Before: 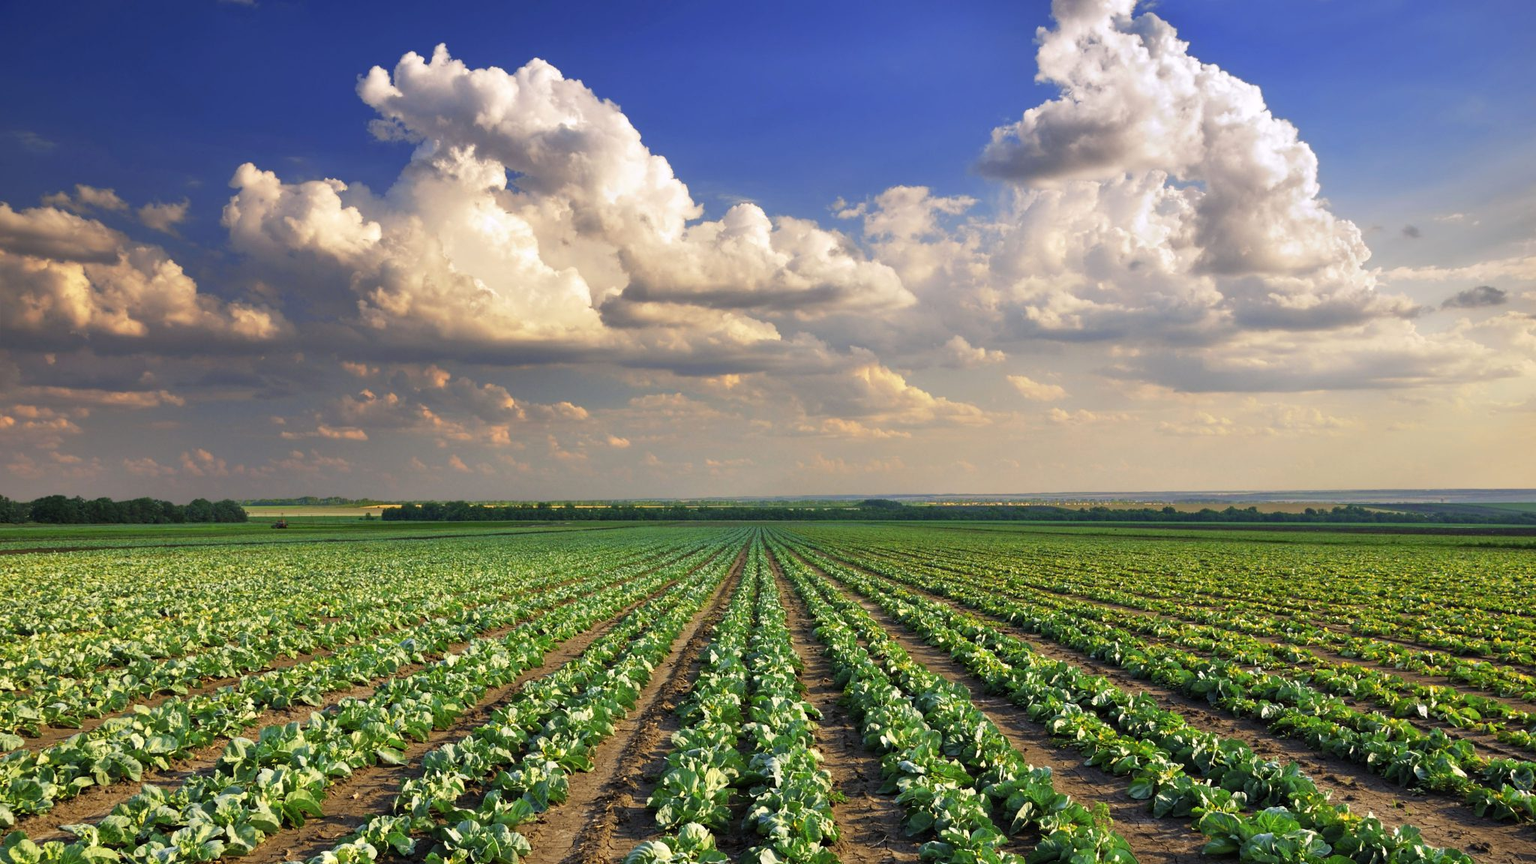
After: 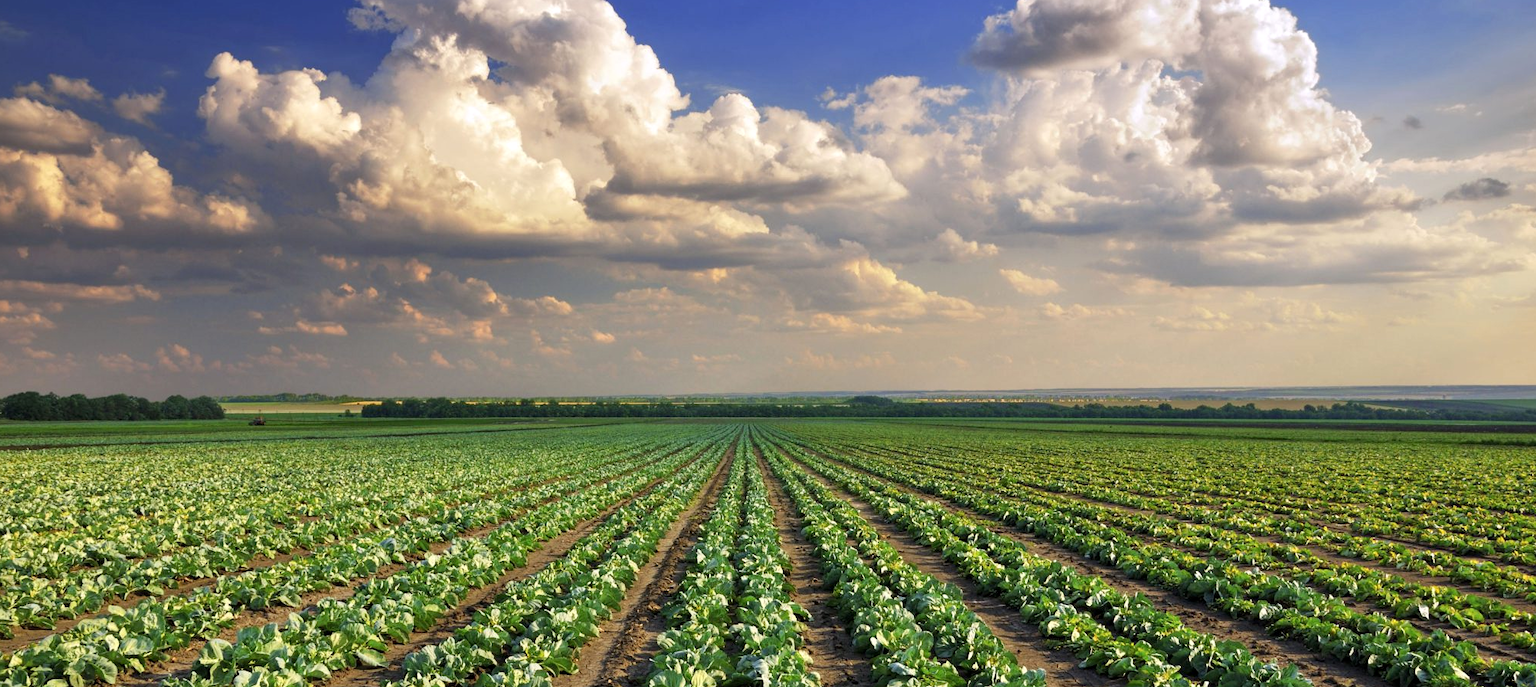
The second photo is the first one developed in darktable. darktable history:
local contrast: highlights 101%, shadows 97%, detail 119%, midtone range 0.2
crop and rotate: left 1.836%, top 12.992%, right 0.181%, bottom 9.014%
